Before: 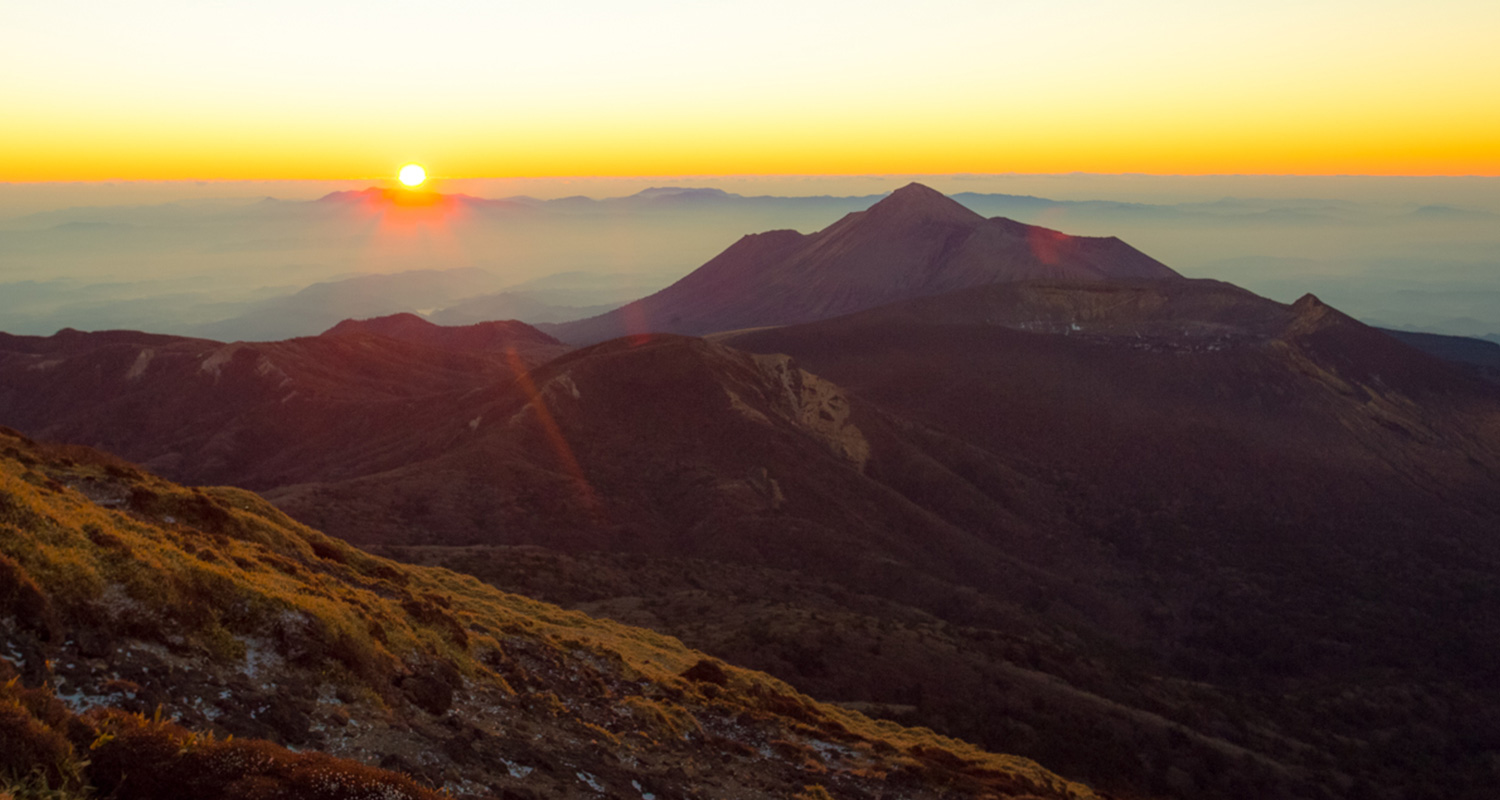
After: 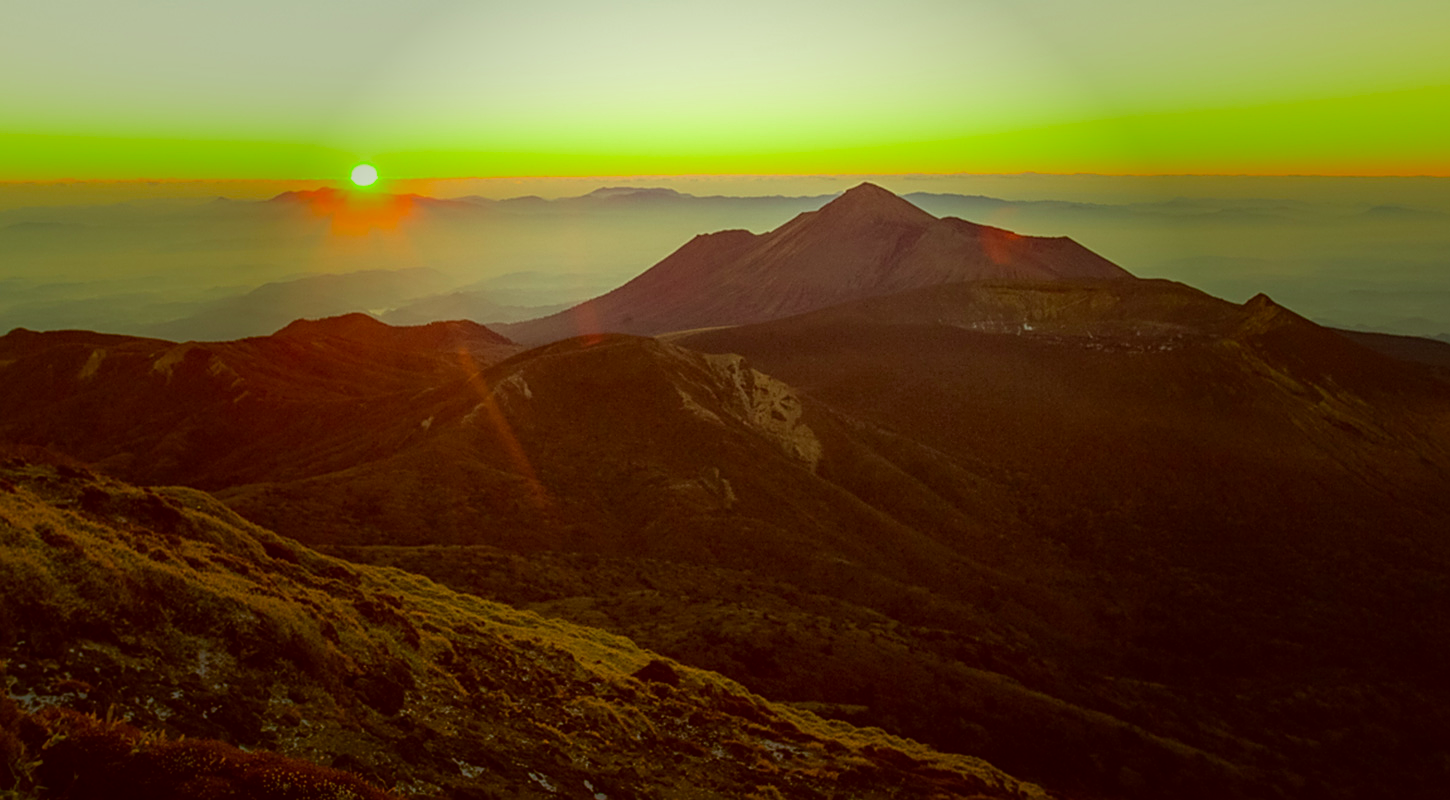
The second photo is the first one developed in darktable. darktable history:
local contrast: on, module defaults
color zones: curves: ch2 [(0, 0.5) (0.143, 0.517) (0.286, 0.571) (0.429, 0.522) (0.571, 0.5) (0.714, 0.5) (0.857, 0.5) (1, 0.5)]
sharpen: on, module defaults
color correction: highlights a* -5.38, highlights b* 9.8, shadows a* 9.56, shadows b* 24.77
vignetting: fall-off start 31.11%, fall-off radius 35.91%, saturation 0.383
crop and rotate: left 3.291%
